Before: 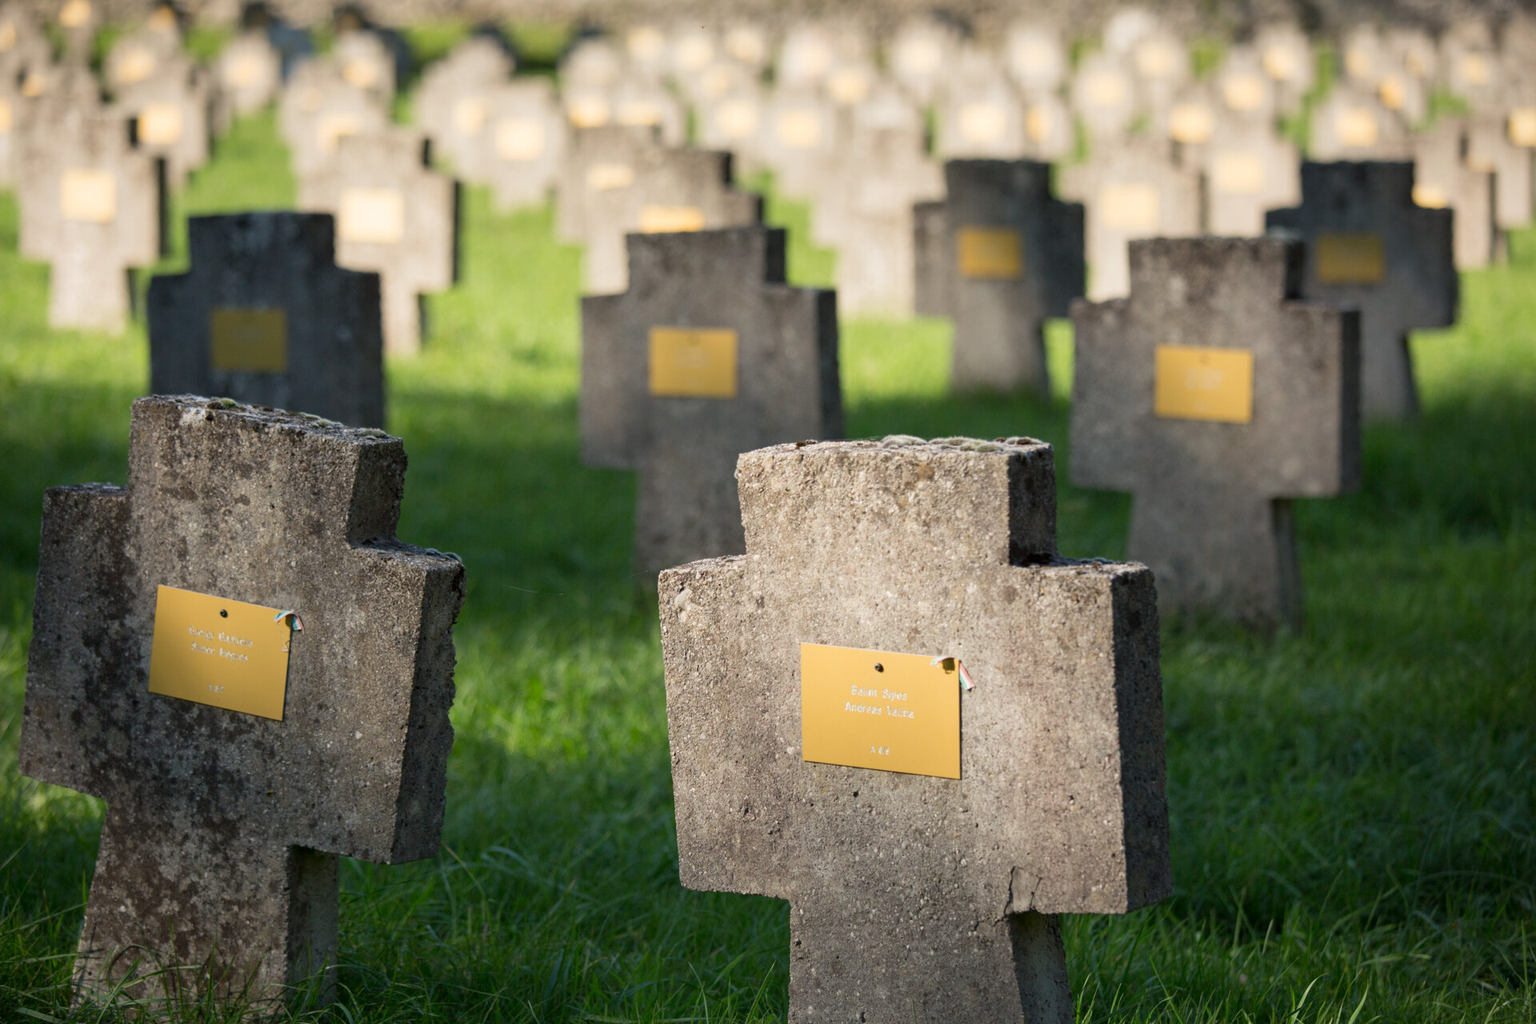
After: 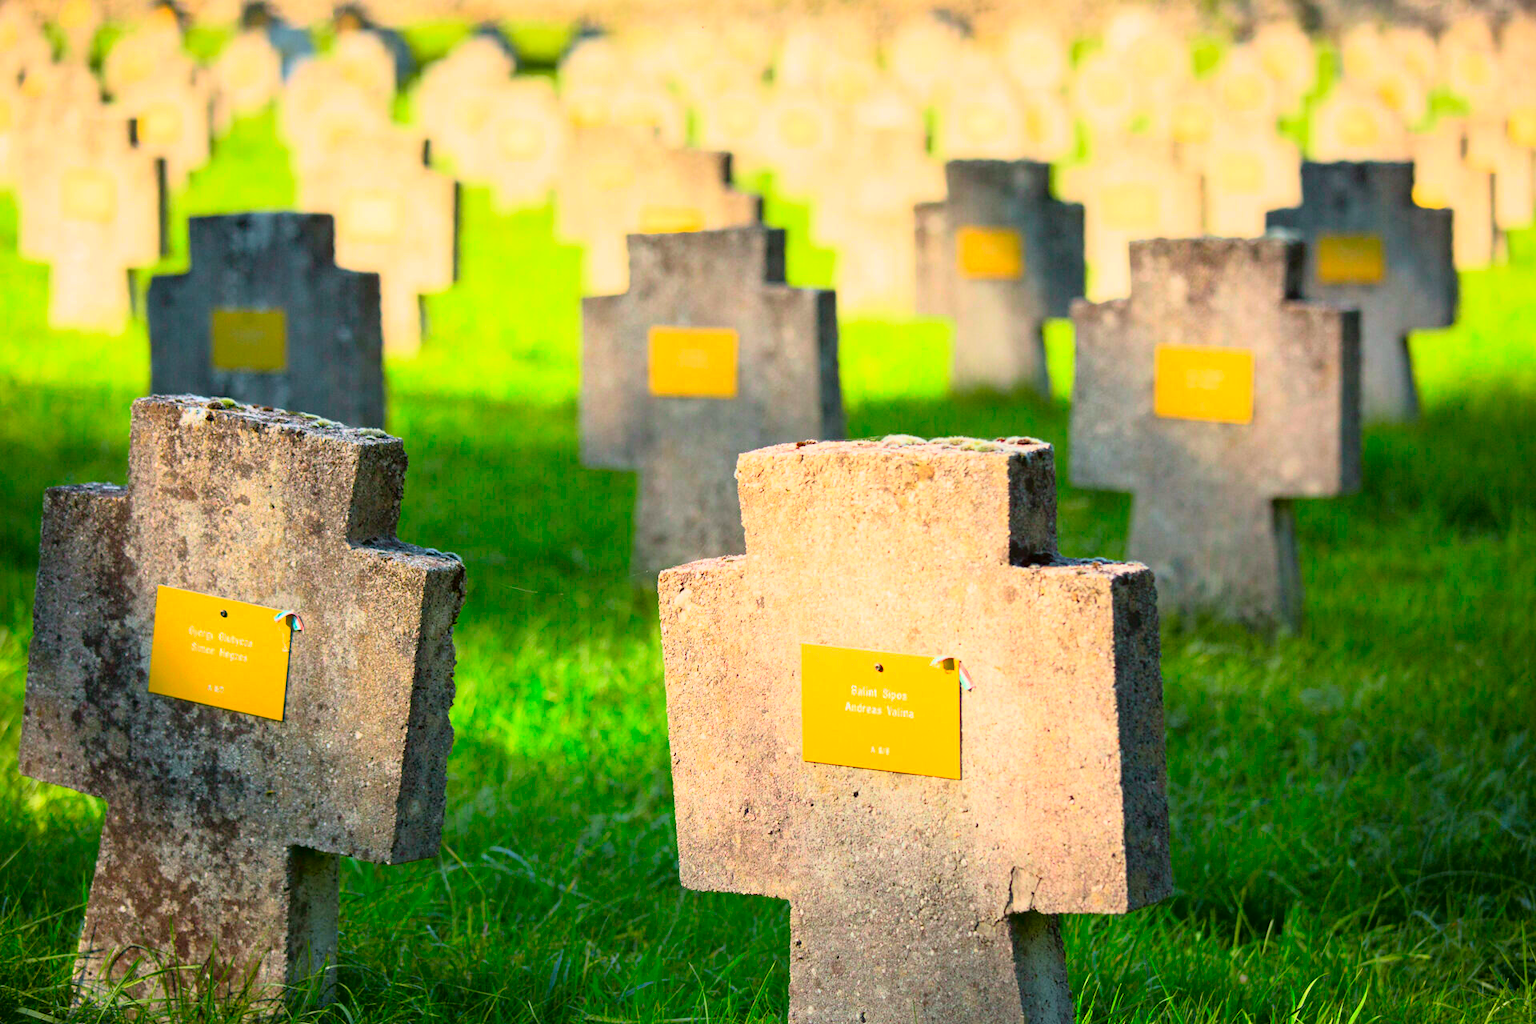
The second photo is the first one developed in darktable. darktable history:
contrast brightness saturation: contrast 0.195, brightness 0.193, saturation 0.792
tone curve: curves: ch0 [(0, 0.005) (0.103, 0.097) (0.18, 0.22) (0.378, 0.482) (0.504, 0.631) (0.663, 0.801) (0.834, 0.914) (1, 0.971)]; ch1 [(0, 0) (0.172, 0.123) (0.324, 0.253) (0.396, 0.388) (0.478, 0.461) (0.499, 0.498) (0.545, 0.587) (0.604, 0.692) (0.704, 0.818) (1, 1)]; ch2 [(0, 0) (0.411, 0.424) (0.496, 0.5) (0.521, 0.537) (0.555, 0.585) (0.628, 0.703) (1, 1)], color space Lab, independent channels, preserve colors none
